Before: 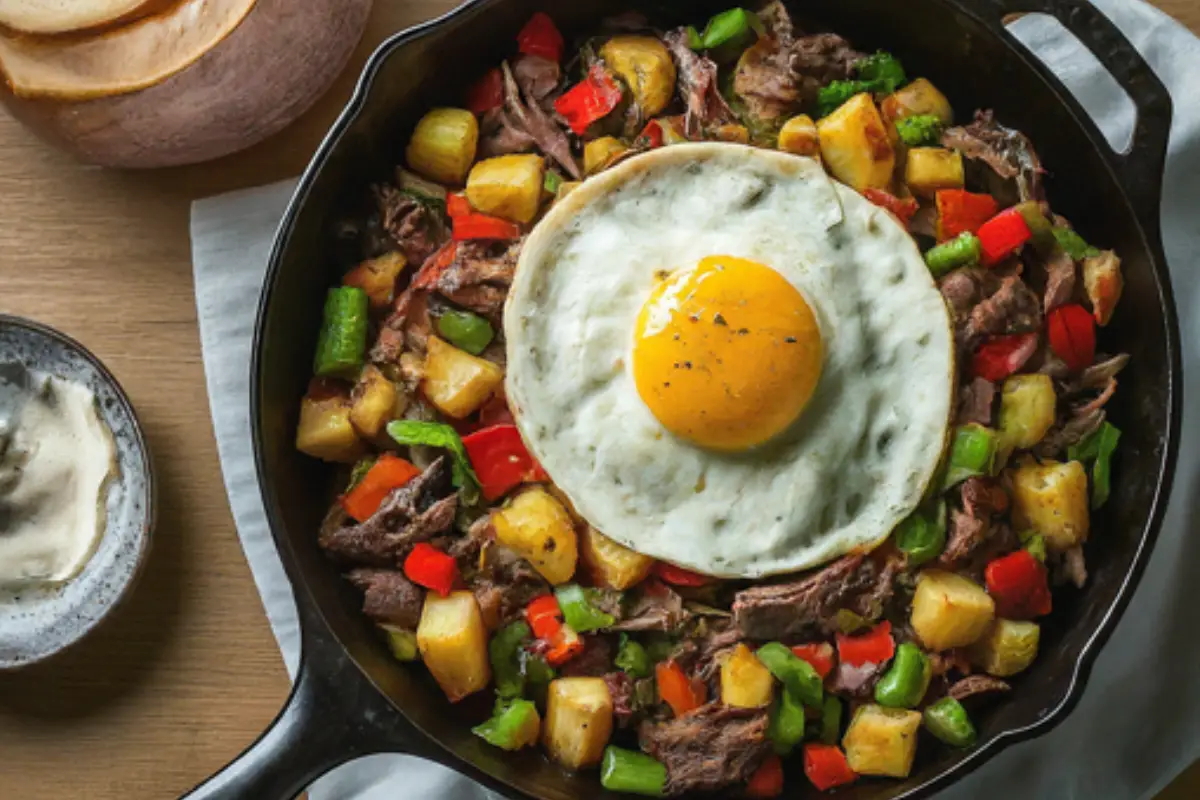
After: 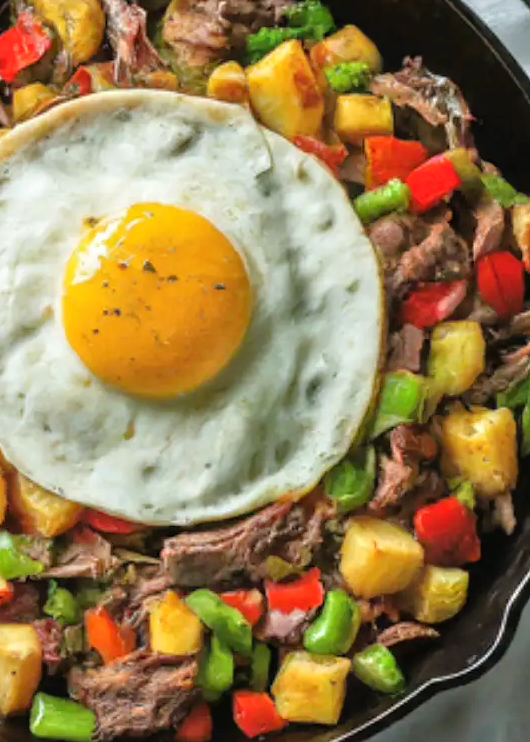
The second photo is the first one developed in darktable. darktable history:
tone equalizer: -7 EV 0.15 EV, -6 EV 0.6 EV, -5 EV 1.15 EV, -4 EV 1.33 EV, -3 EV 1.15 EV, -2 EV 0.6 EV, -1 EV 0.15 EV, mask exposure compensation -0.5 EV
crop: left 47.628%, top 6.643%, right 7.874%
